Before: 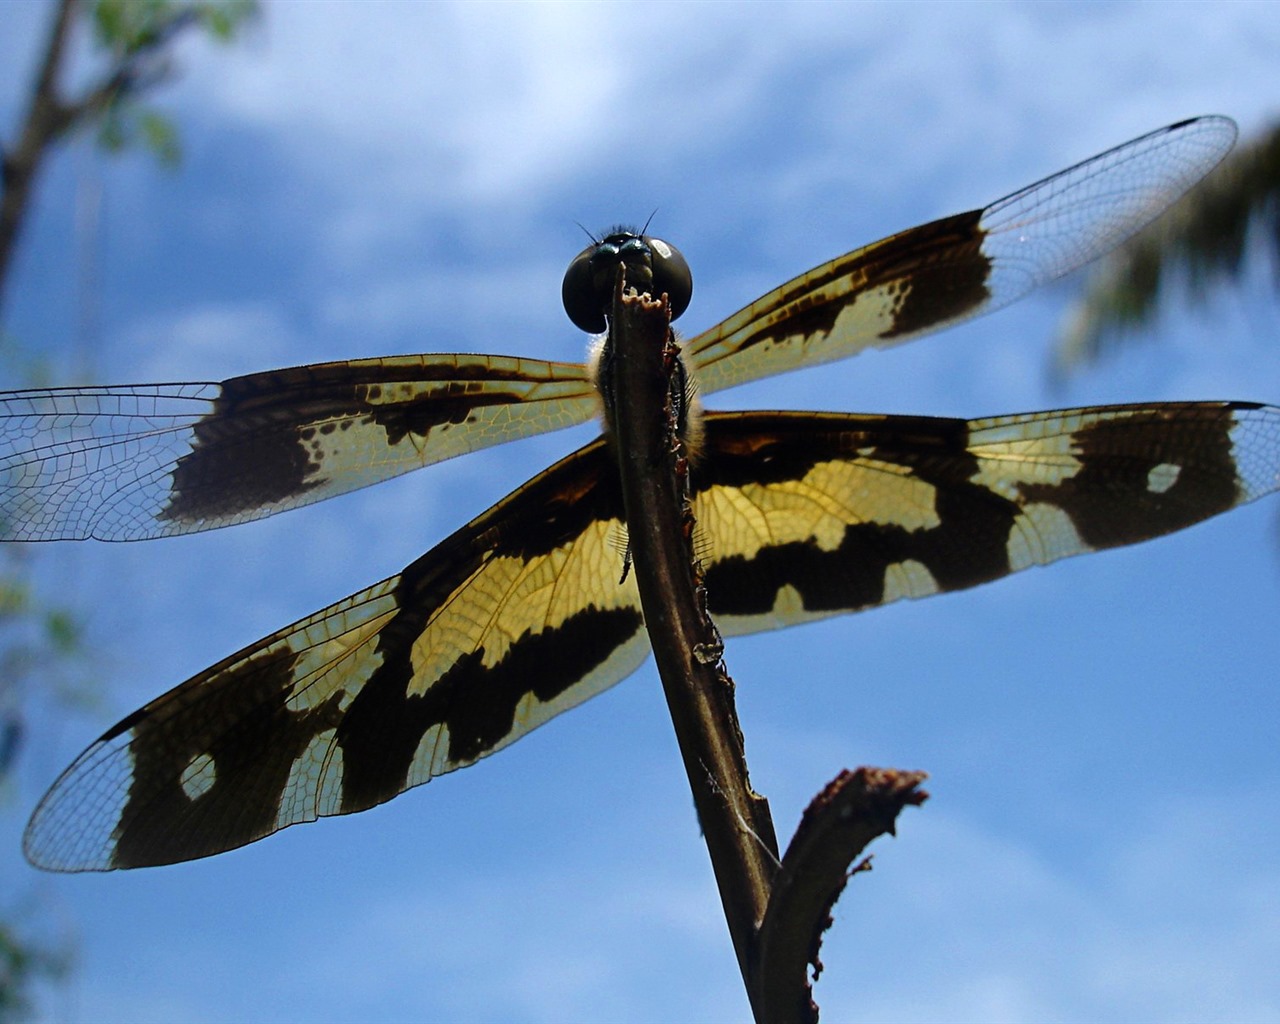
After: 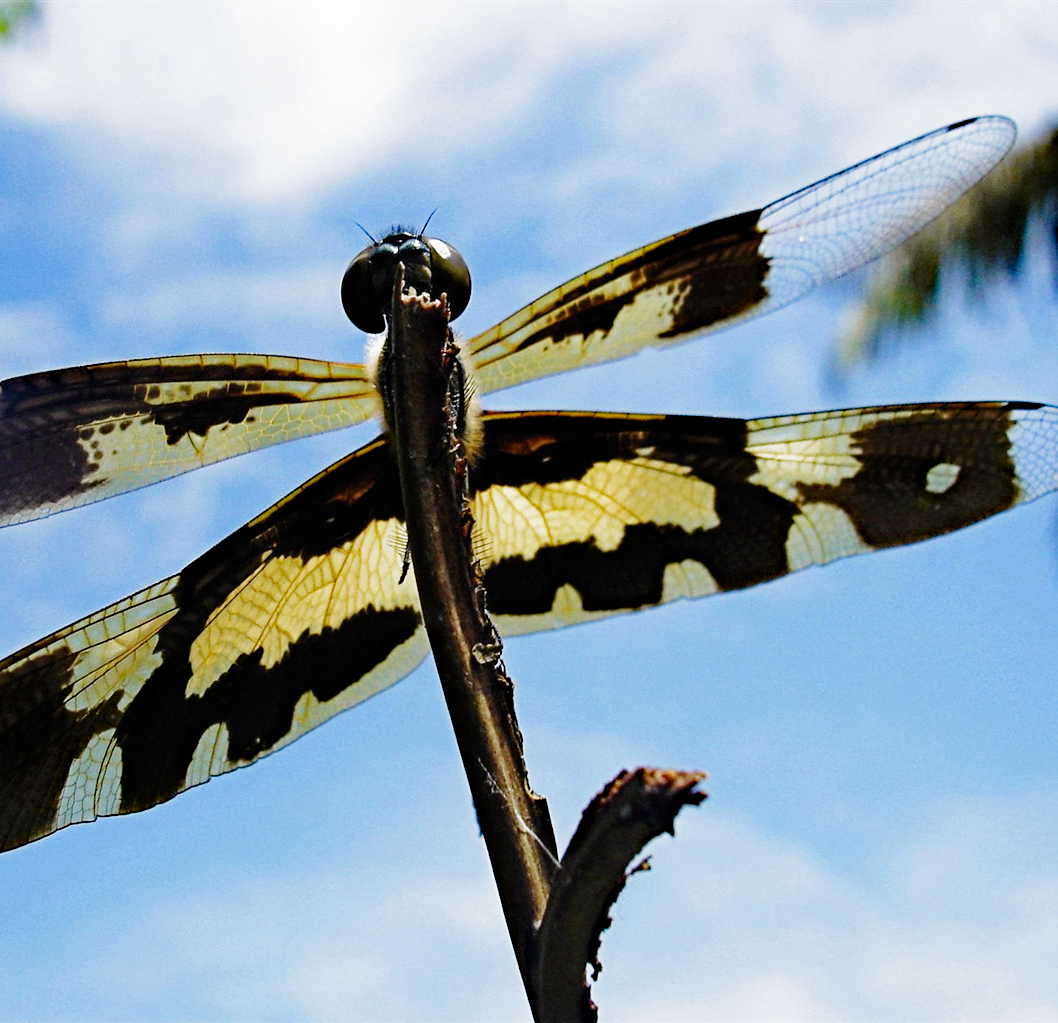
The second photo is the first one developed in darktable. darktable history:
haze removal: strength 0.425, compatibility mode true, adaptive false
exposure: black level correction 0, exposure 1.279 EV, compensate exposure bias true, compensate highlight preservation false
filmic rgb: black relative exposure -8 EV, white relative exposure 3.81 EV, hardness 4.39, preserve chrominance no, color science v5 (2021)
crop: left 17.323%, bottom 0.035%
